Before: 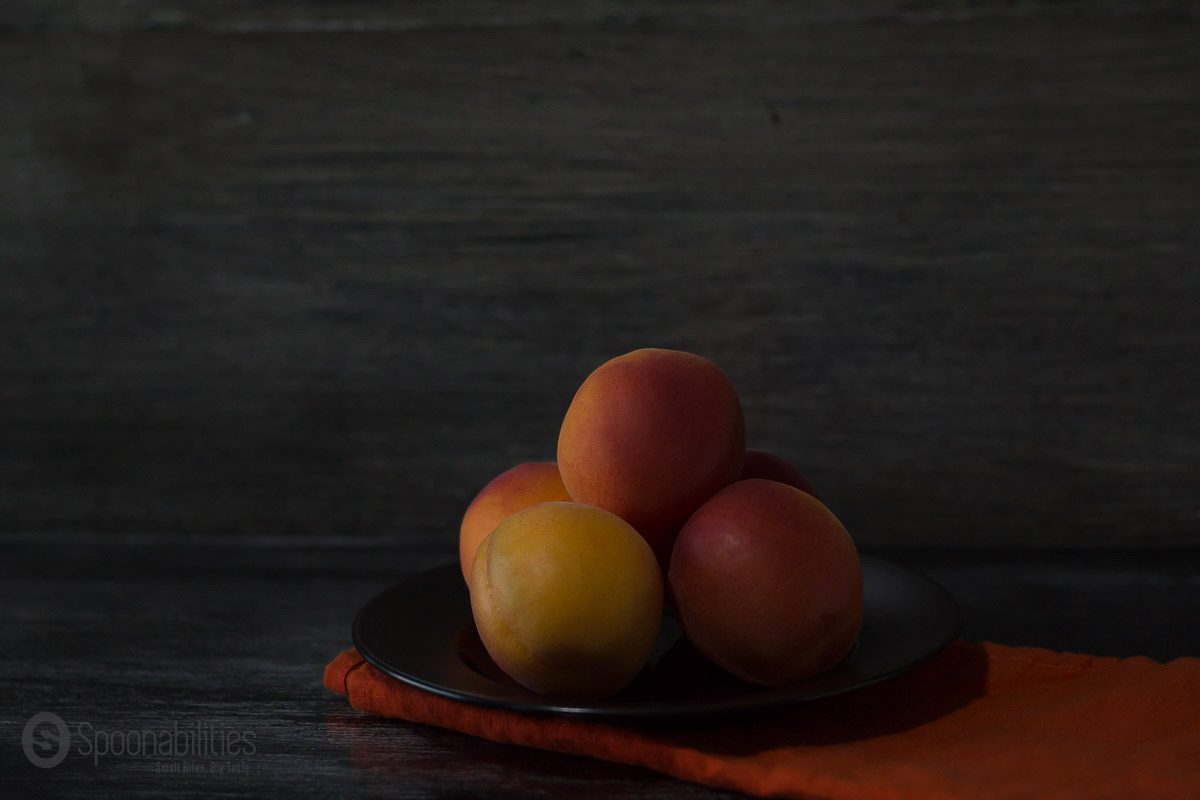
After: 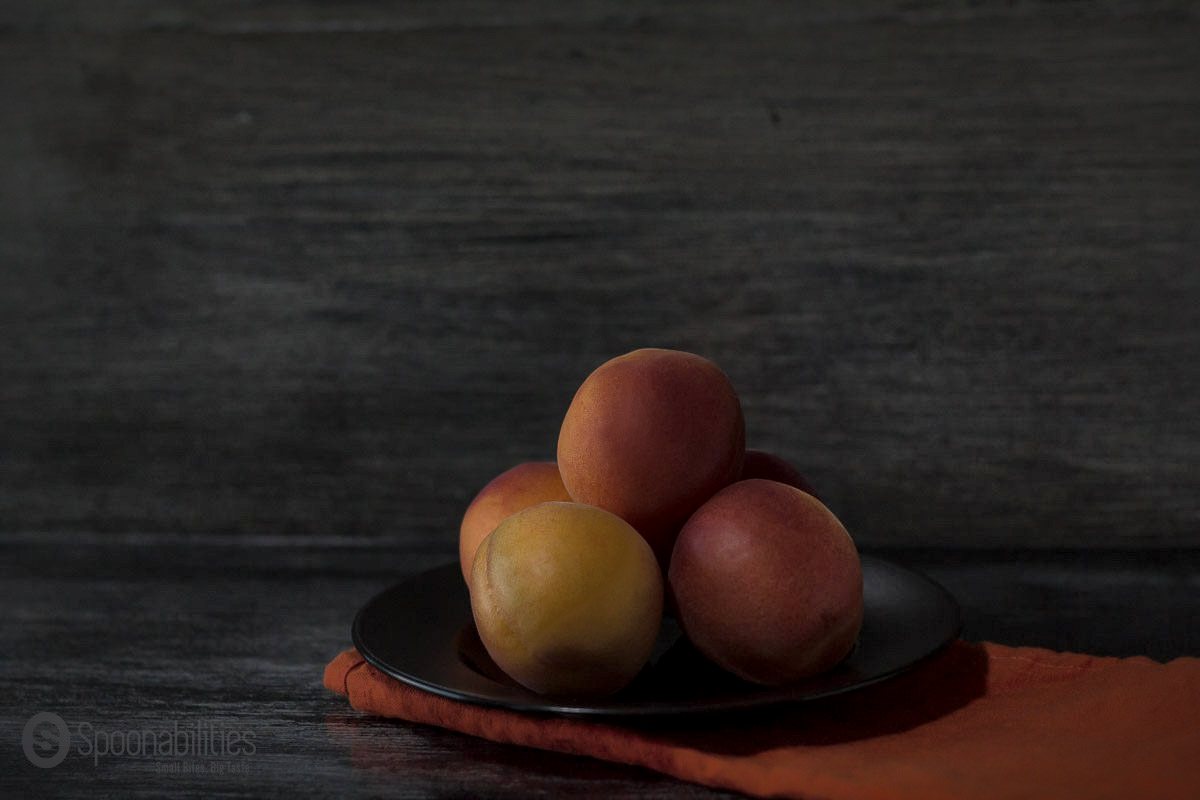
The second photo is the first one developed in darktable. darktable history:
shadows and highlights: shadows 62.78, white point adjustment 0.541, highlights -33.88, compress 83.62%
contrast brightness saturation: contrast 0.107, saturation -0.158
local contrast: on, module defaults
